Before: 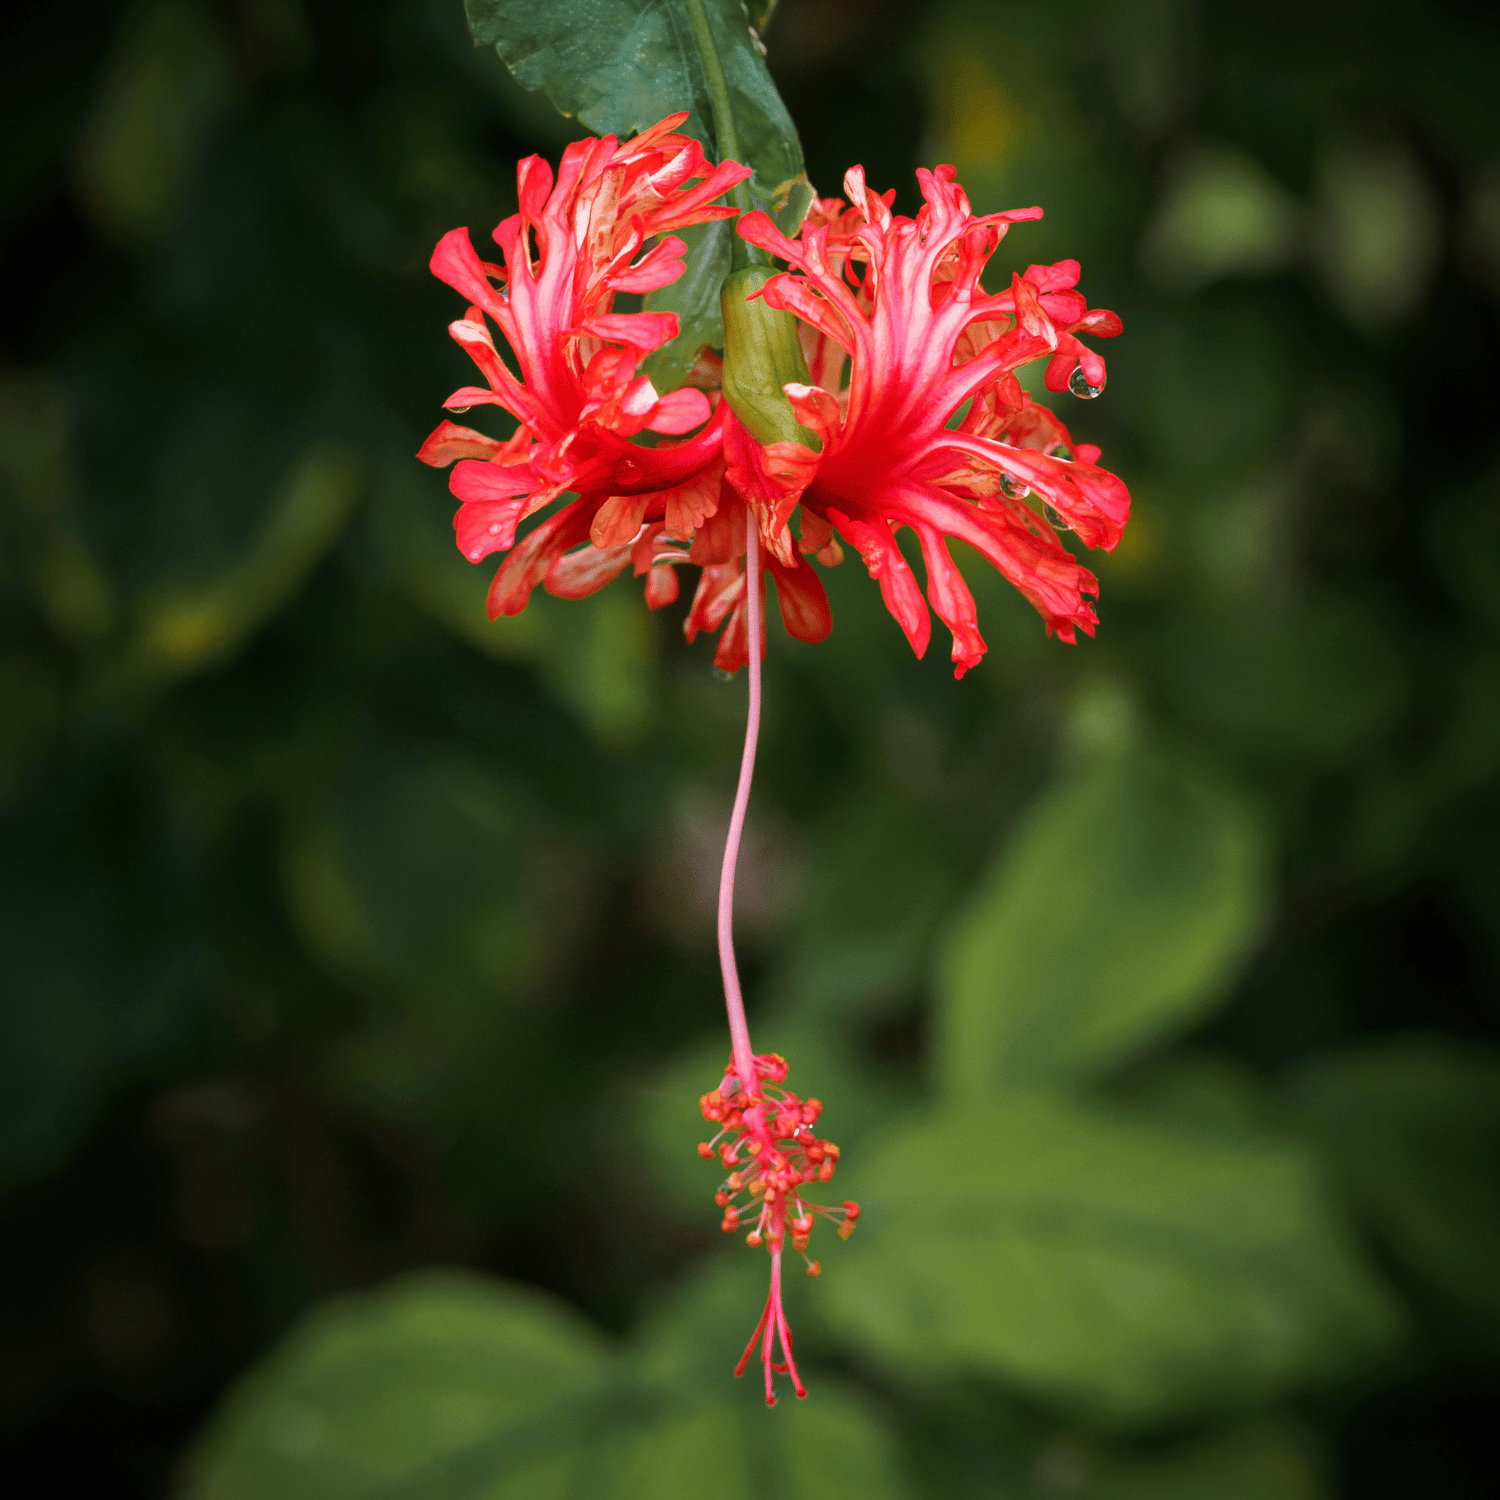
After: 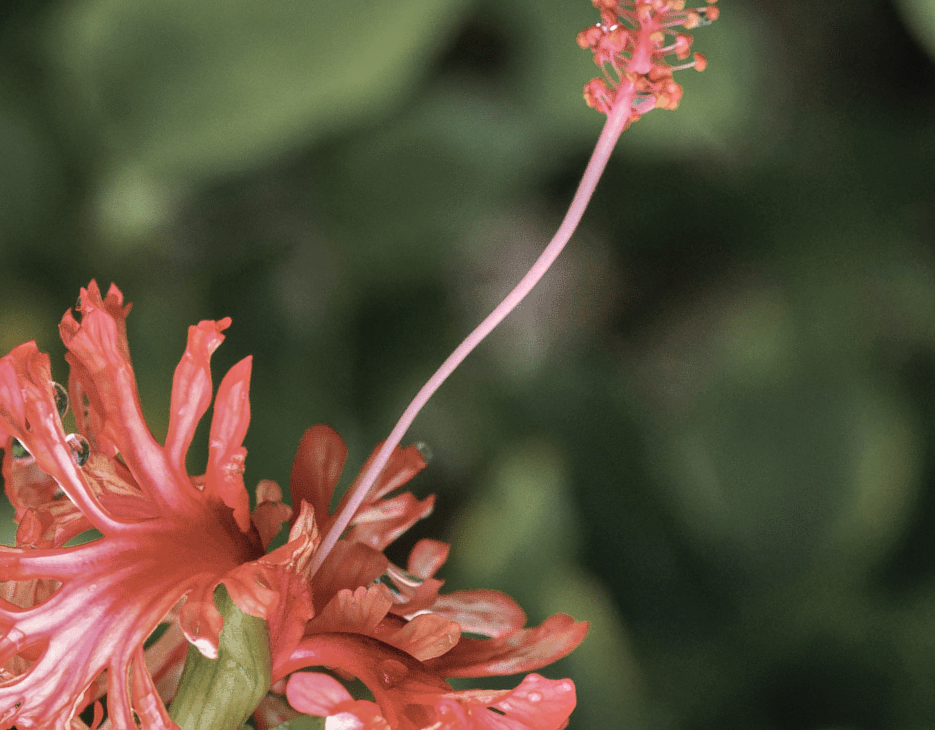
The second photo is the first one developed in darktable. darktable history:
crop and rotate: angle 146.76°, left 9.119%, top 15.6%, right 4.512%, bottom 16.978%
local contrast: on, module defaults
contrast brightness saturation: contrast -0.054, saturation -0.39
shadows and highlights: low approximation 0.01, soften with gaussian
